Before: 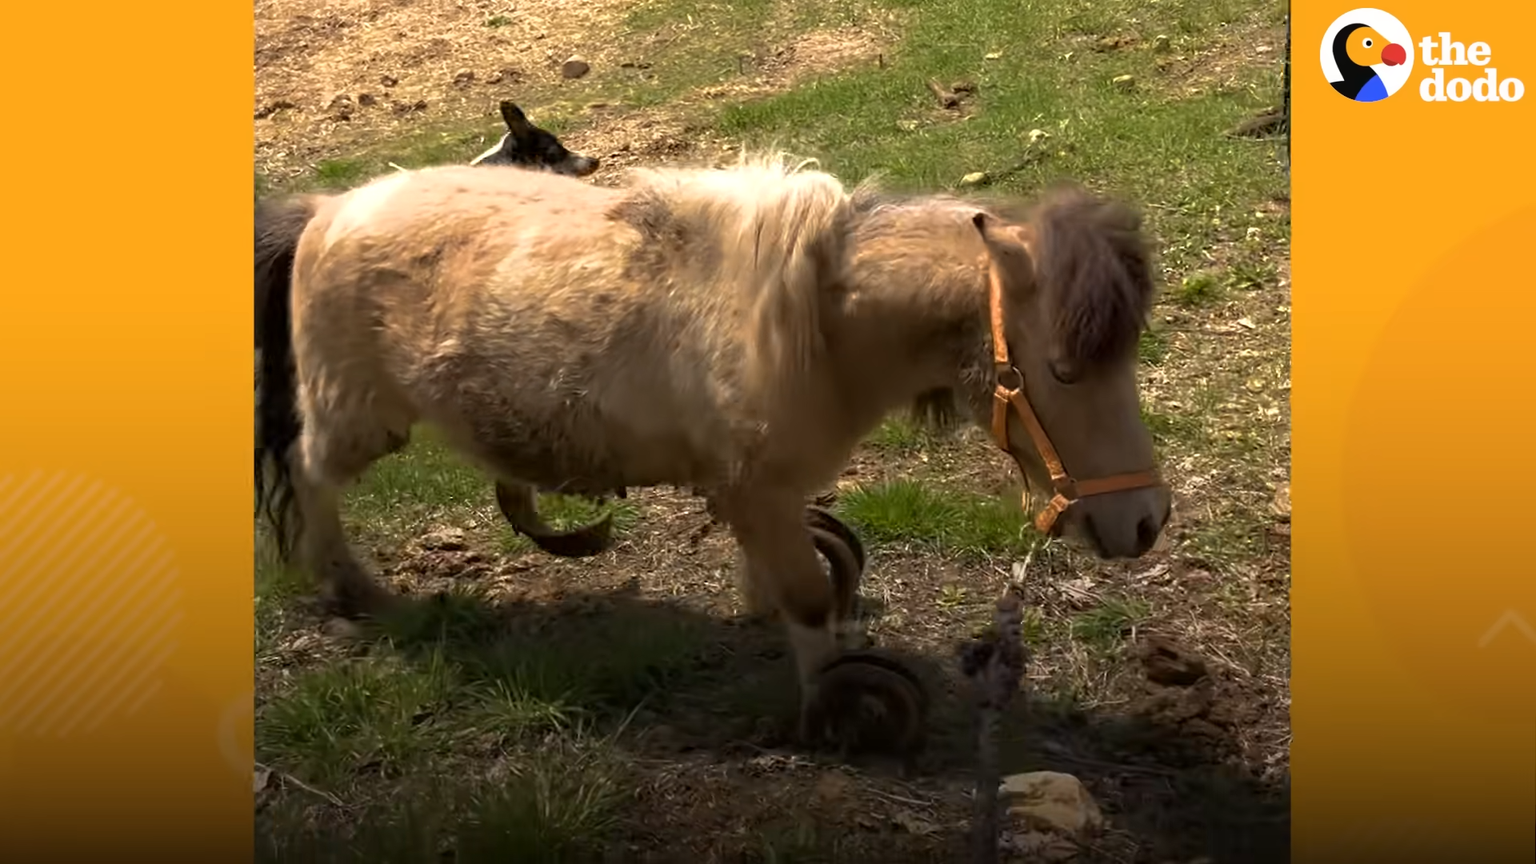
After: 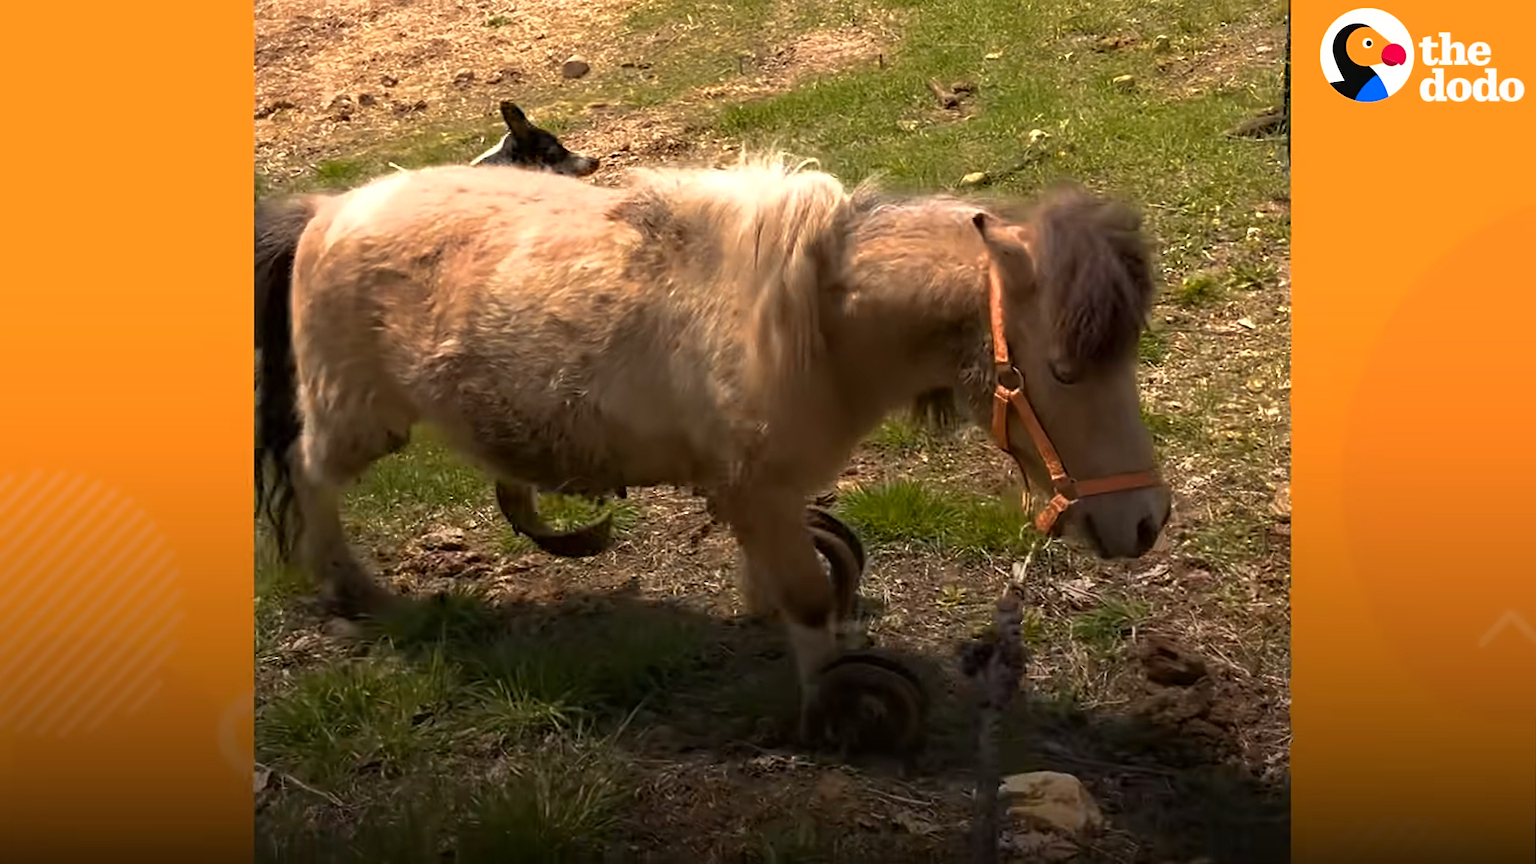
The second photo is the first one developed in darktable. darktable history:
color zones: curves: ch1 [(0.235, 0.558) (0.75, 0.5)]; ch2 [(0.25, 0.462) (0.749, 0.457)]
sharpen: amount 0.201
